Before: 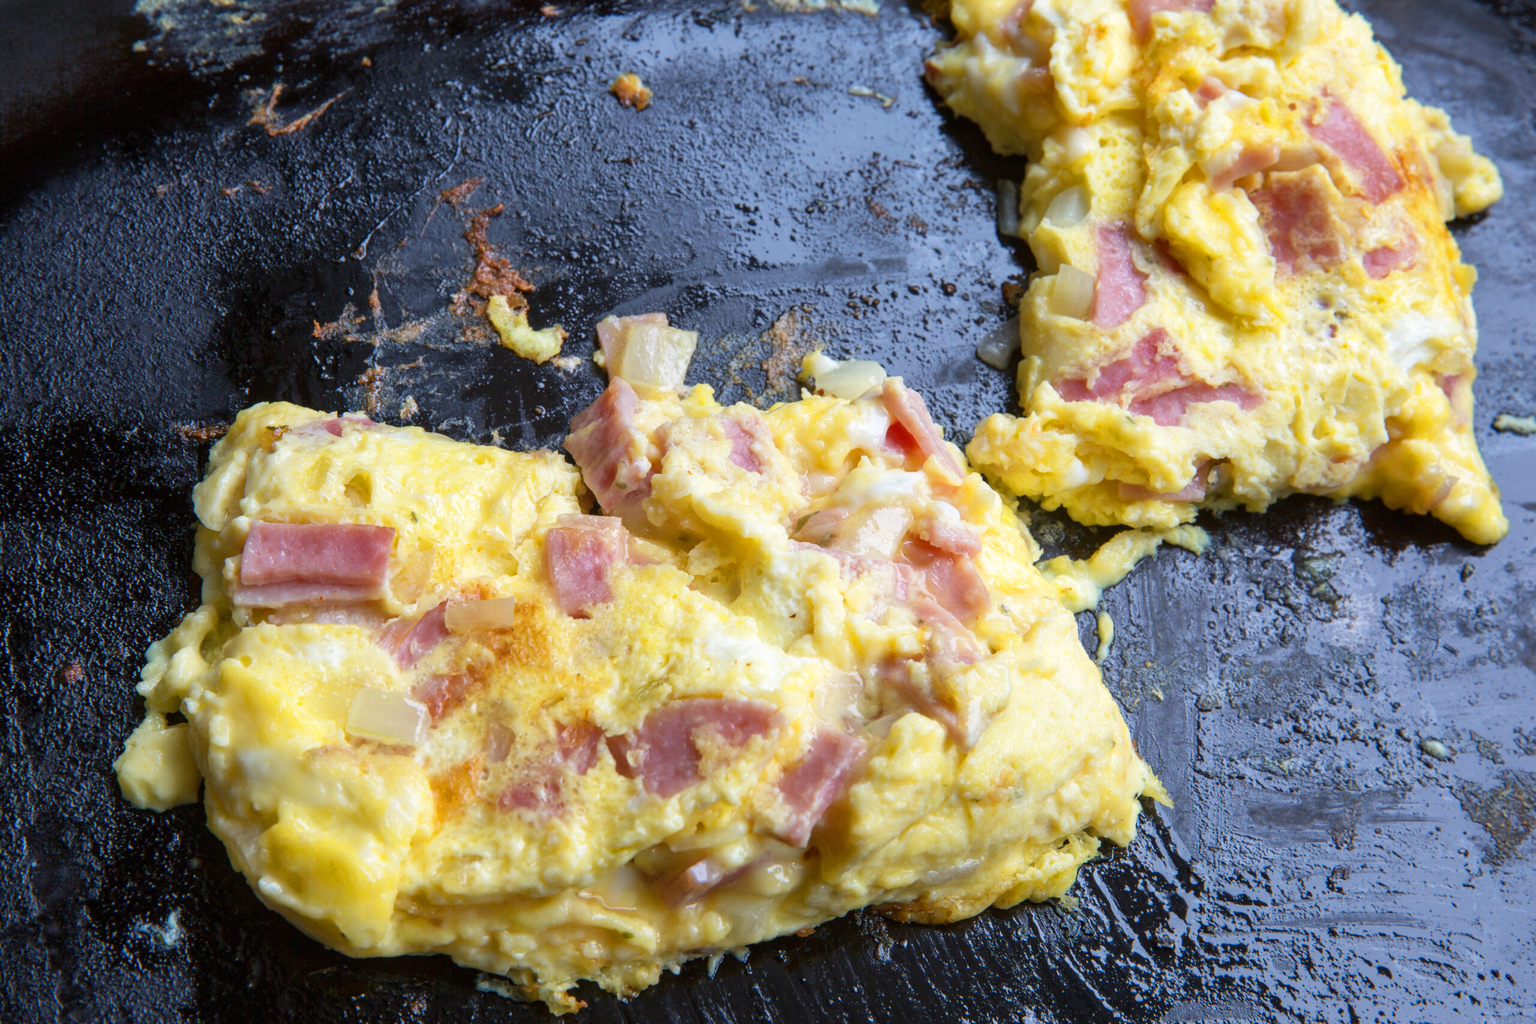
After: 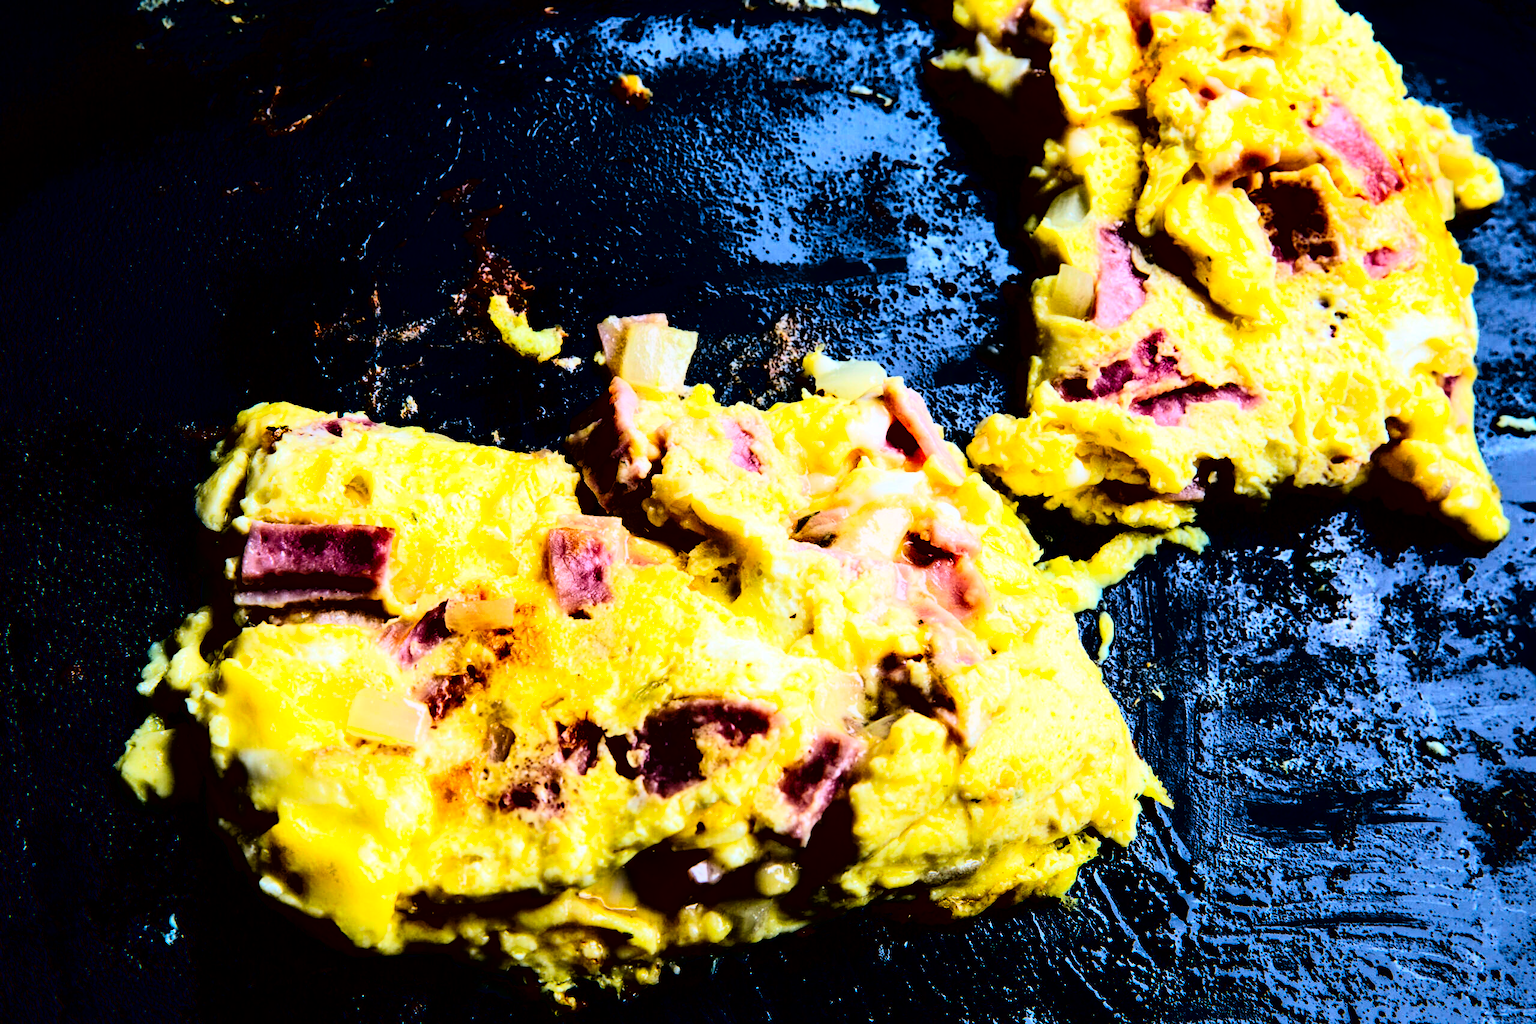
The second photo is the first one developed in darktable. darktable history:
contrast brightness saturation: contrast 0.77, brightness -1, saturation 1
tone curve: curves: ch0 [(0, 0) (0.118, 0.034) (0.182, 0.124) (0.265, 0.214) (0.504, 0.508) (0.783, 0.825) (1, 1)], color space Lab, linked channels, preserve colors none
